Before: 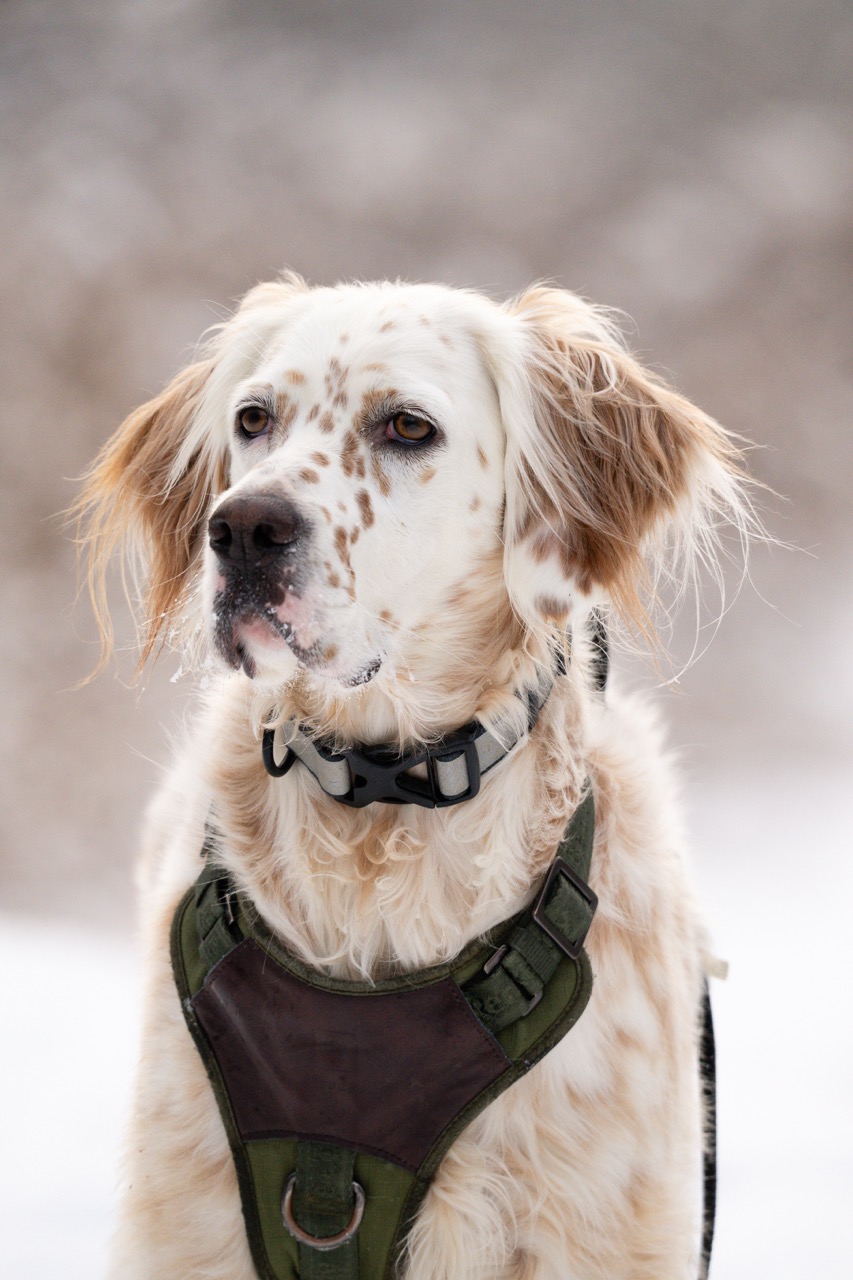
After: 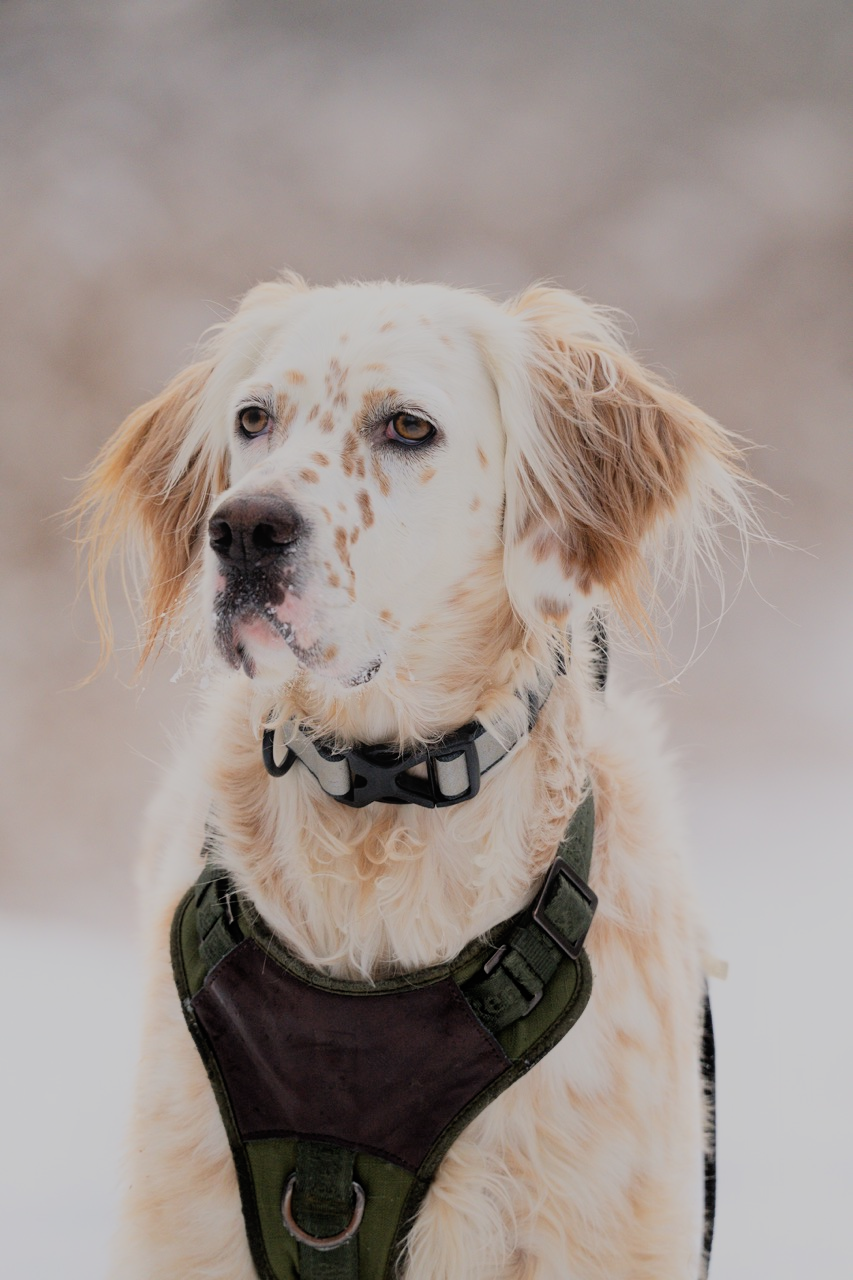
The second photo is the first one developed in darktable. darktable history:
filmic rgb: middle gray luminance 29.8%, black relative exposure -8.98 EV, white relative exposure 7.01 EV, target black luminance 0%, hardness 2.95, latitude 1.65%, contrast 0.961, highlights saturation mix 3.69%, shadows ↔ highlights balance 11.4%, color science v6 (2022)
contrast equalizer: octaves 7, y [[0.439, 0.44, 0.442, 0.457, 0.493, 0.498], [0.5 ×6], [0.5 ×6], [0 ×6], [0 ×6]]
